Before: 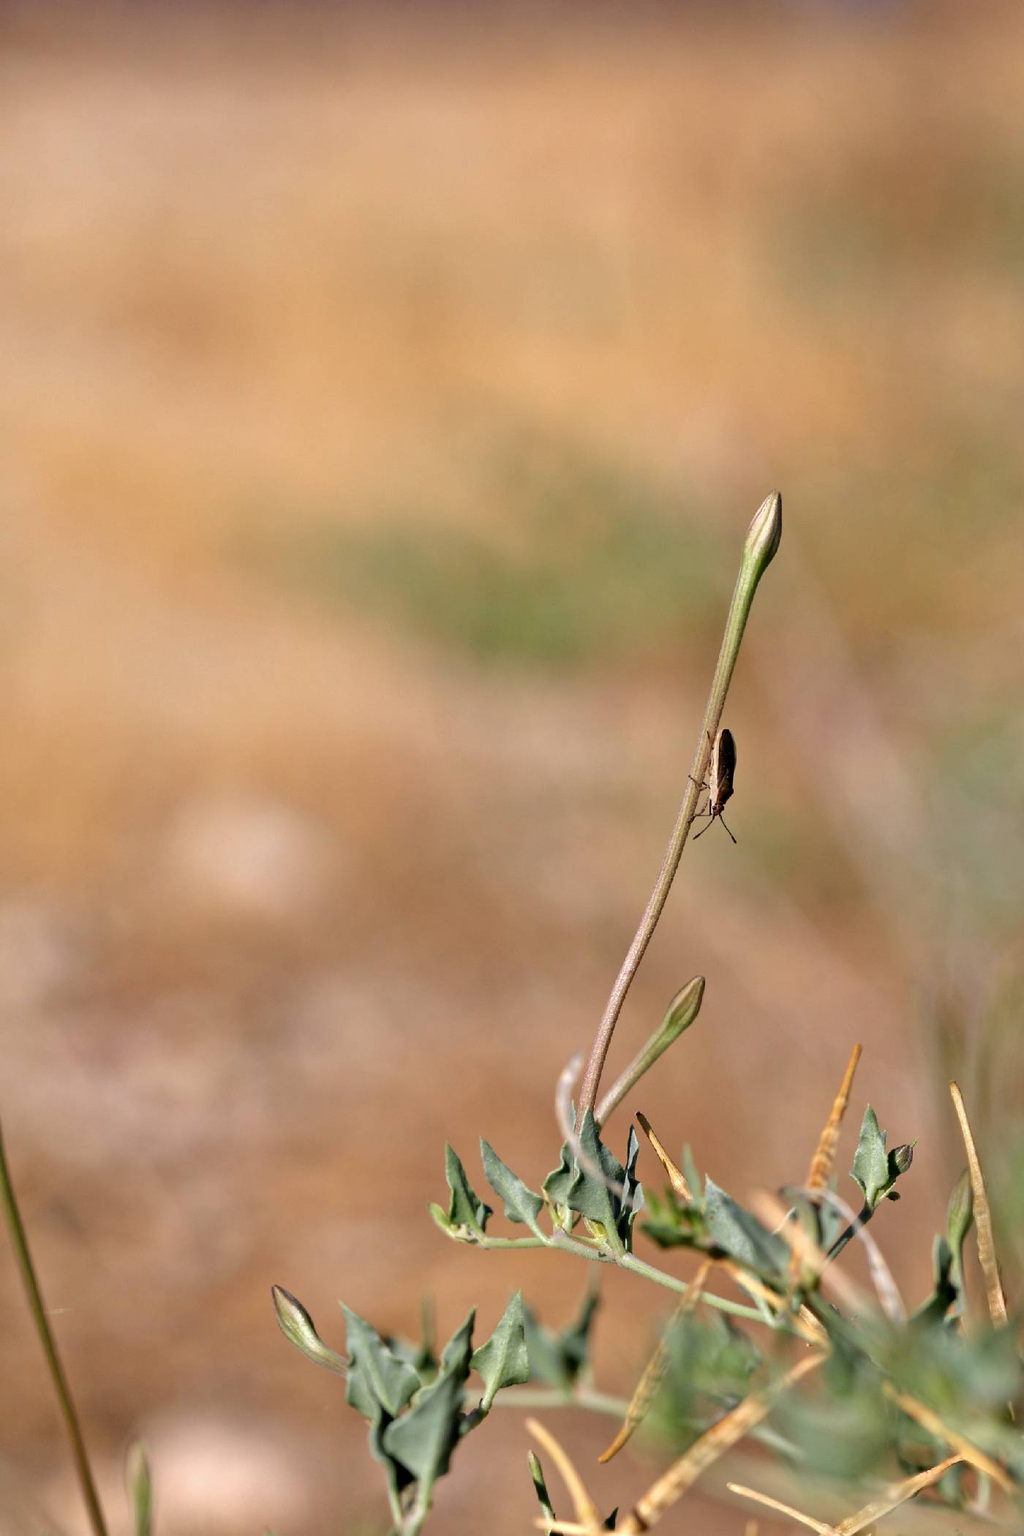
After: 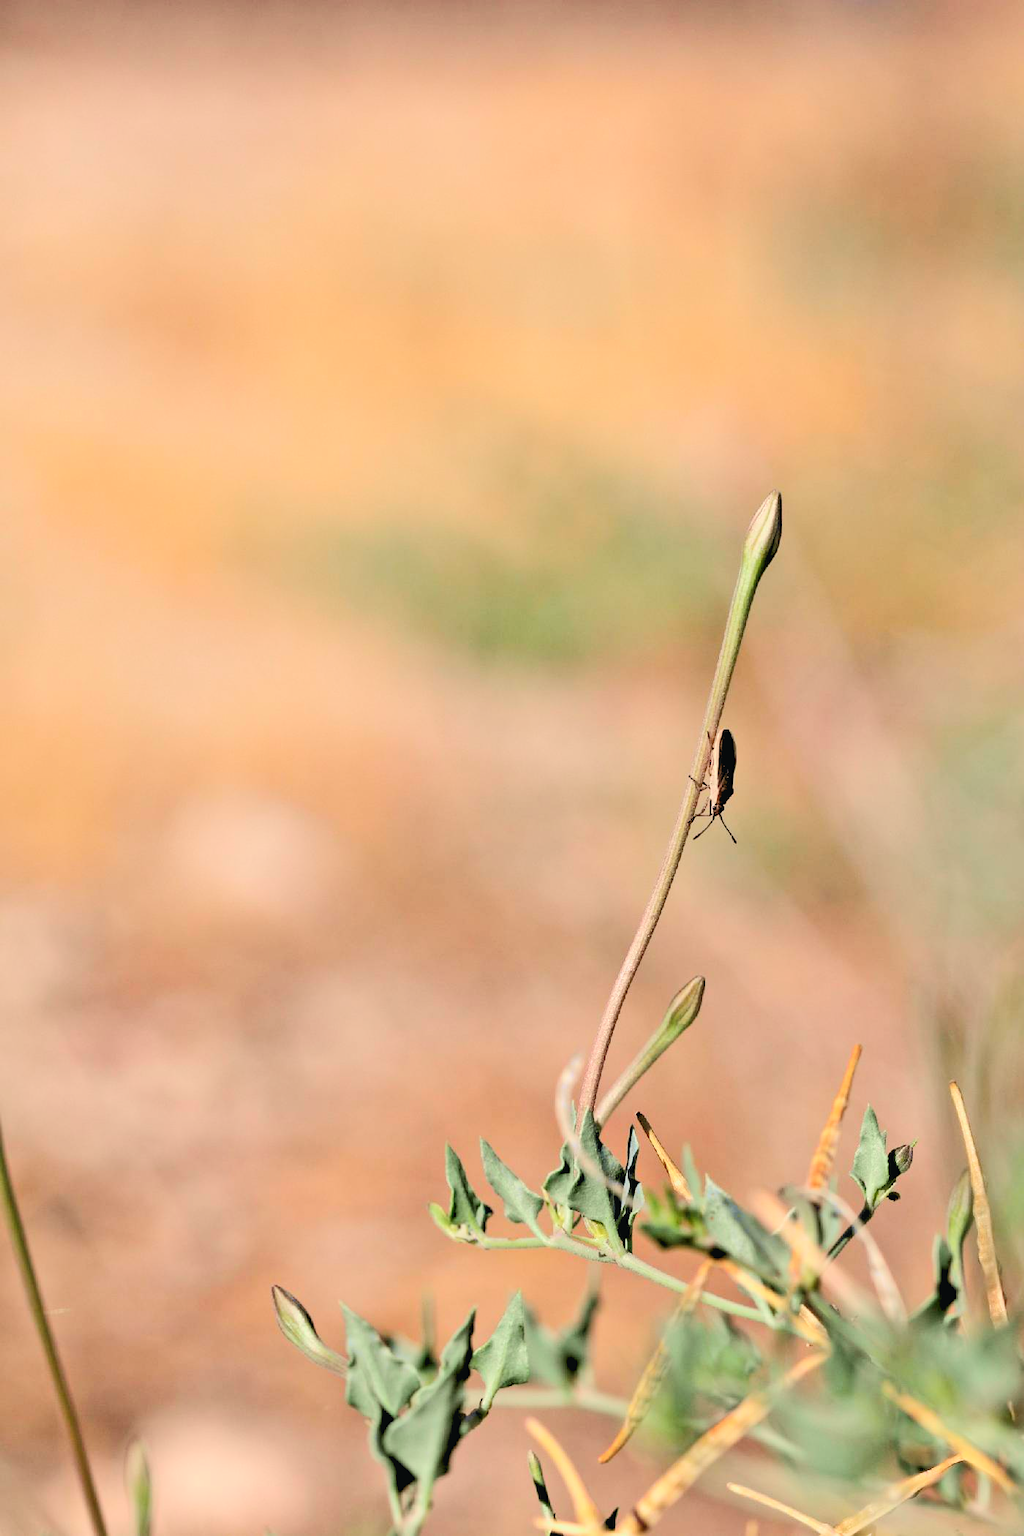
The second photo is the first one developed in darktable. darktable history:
rgb levels: levels [[0.013, 0.434, 0.89], [0, 0.5, 1], [0, 0.5, 1]]
tone curve: curves: ch0 [(0, 0.026) (0.181, 0.223) (0.405, 0.46) (0.456, 0.528) (0.634, 0.728) (0.877, 0.89) (0.984, 0.935)]; ch1 [(0, 0) (0.443, 0.43) (0.492, 0.488) (0.566, 0.579) (0.595, 0.625) (0.65, 0.657) (0.696, 0.725) (1, 1)]; ch2 [(0, 0) (0.33, 0.301) (0.421, 0.443) (0.447, 0.489) (0.495, 0.494) (0.537, 0.57) (0.586, 0.591) (0.663, 0.686) (1, 1)], color space Lab, independent channels, preserve colors none
